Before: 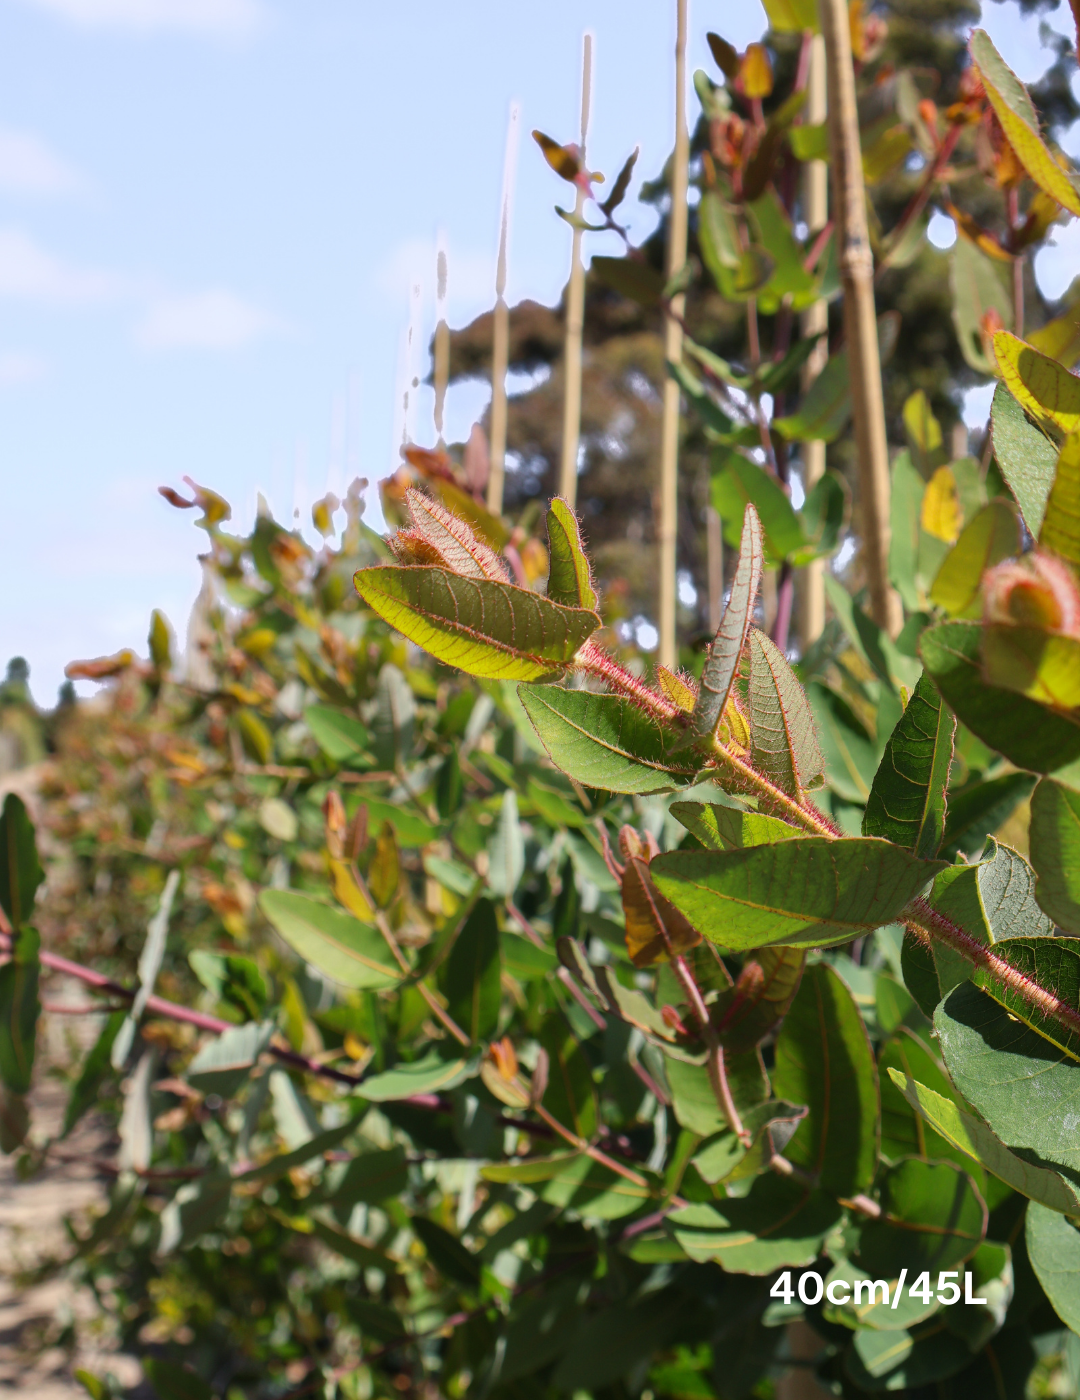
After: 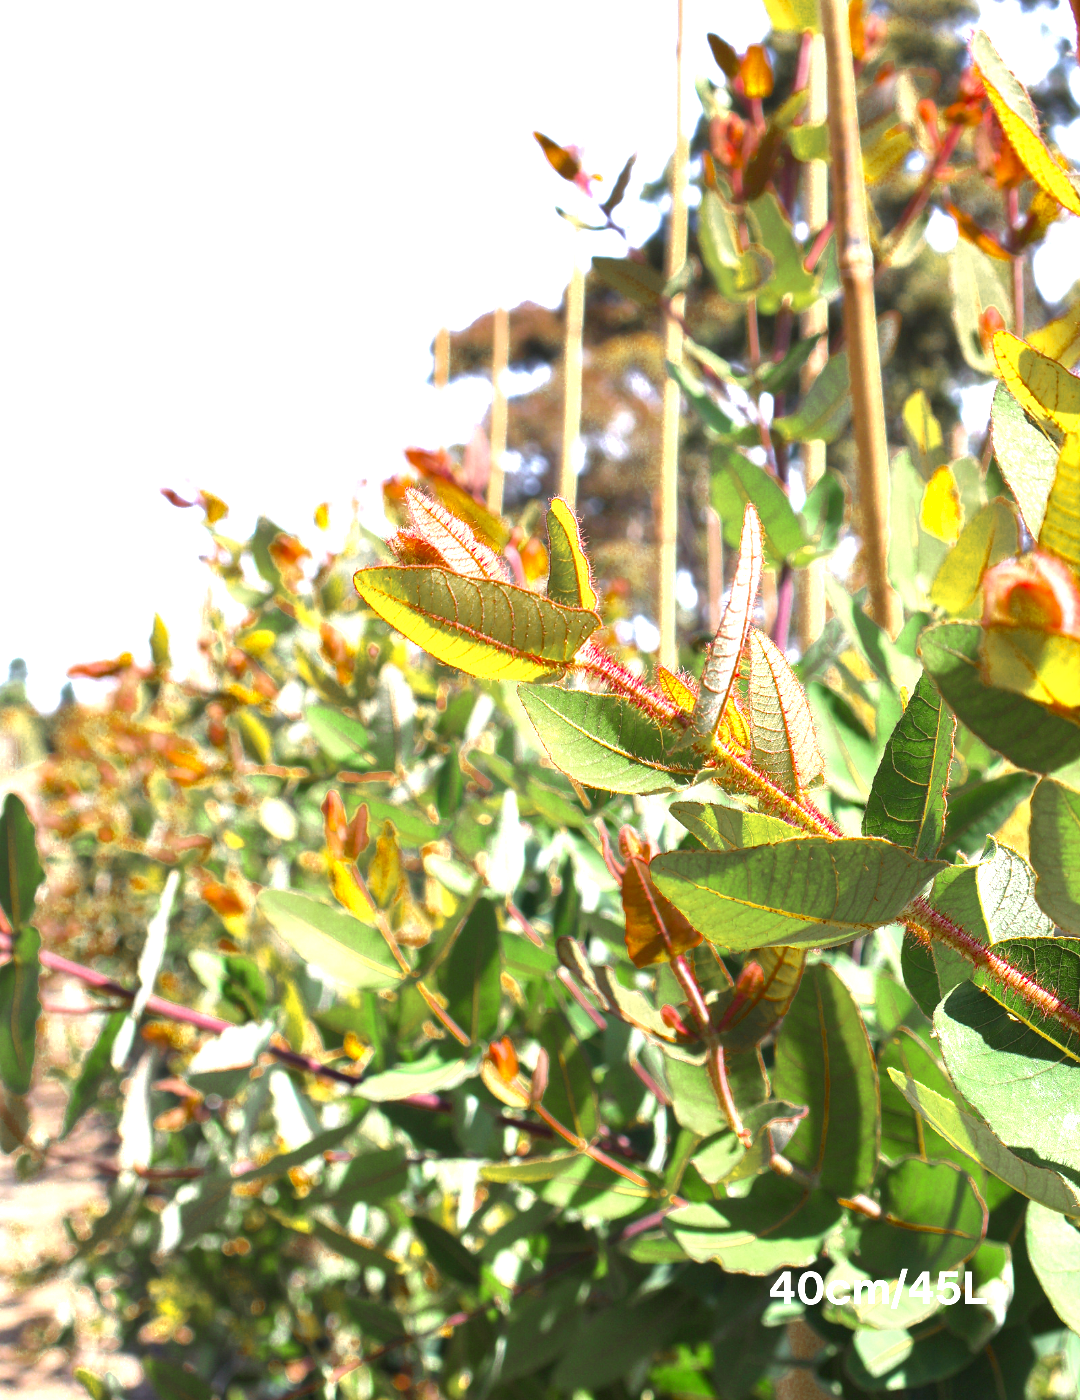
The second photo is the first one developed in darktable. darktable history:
exposure: black level correction 0.001, exposure 1.719 EV, compensate exposure bias true, compensate highlight preservation false
color zones: curves: ch0 [(0.11, 0.396) (0.195, 0.36) (0.25, 0.5) (0.303, 0.412) (0.357, 0.544) (0.75, 0.5) (0.967, 0.328)]; ch1 [(0, 0.468) (0.112, 0.512) (0.202, 0.6) (0.25, 0.5) (0.307, 0.352) (0.357, 0.544) (0.75, 0.5) (0.963, 0.524)]
